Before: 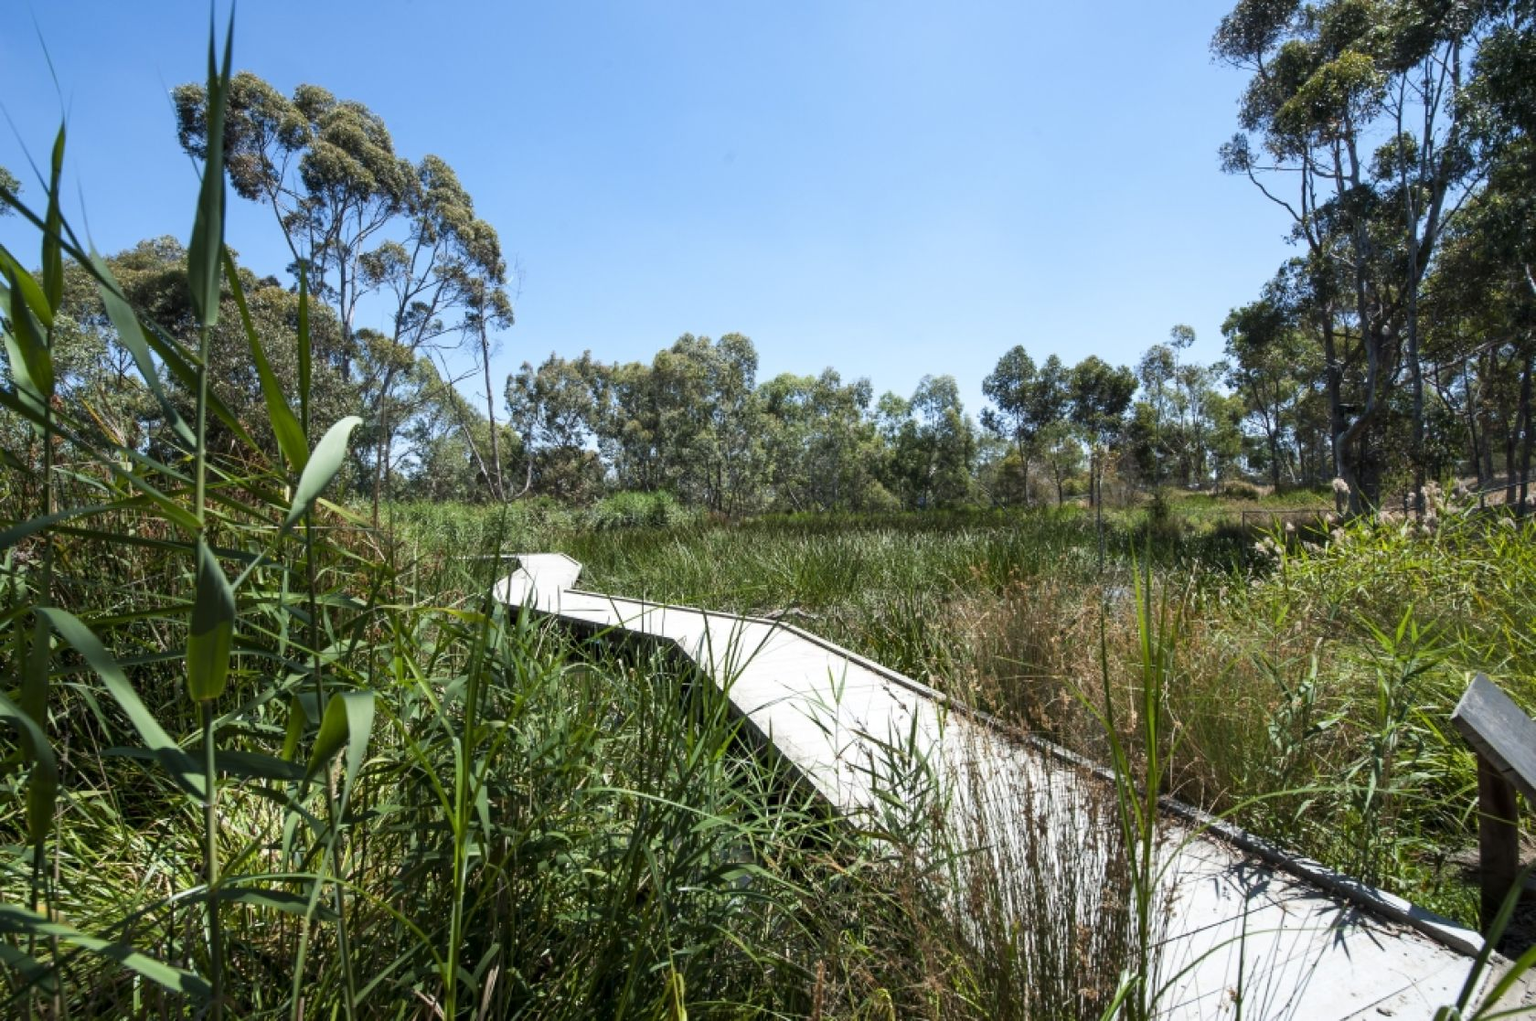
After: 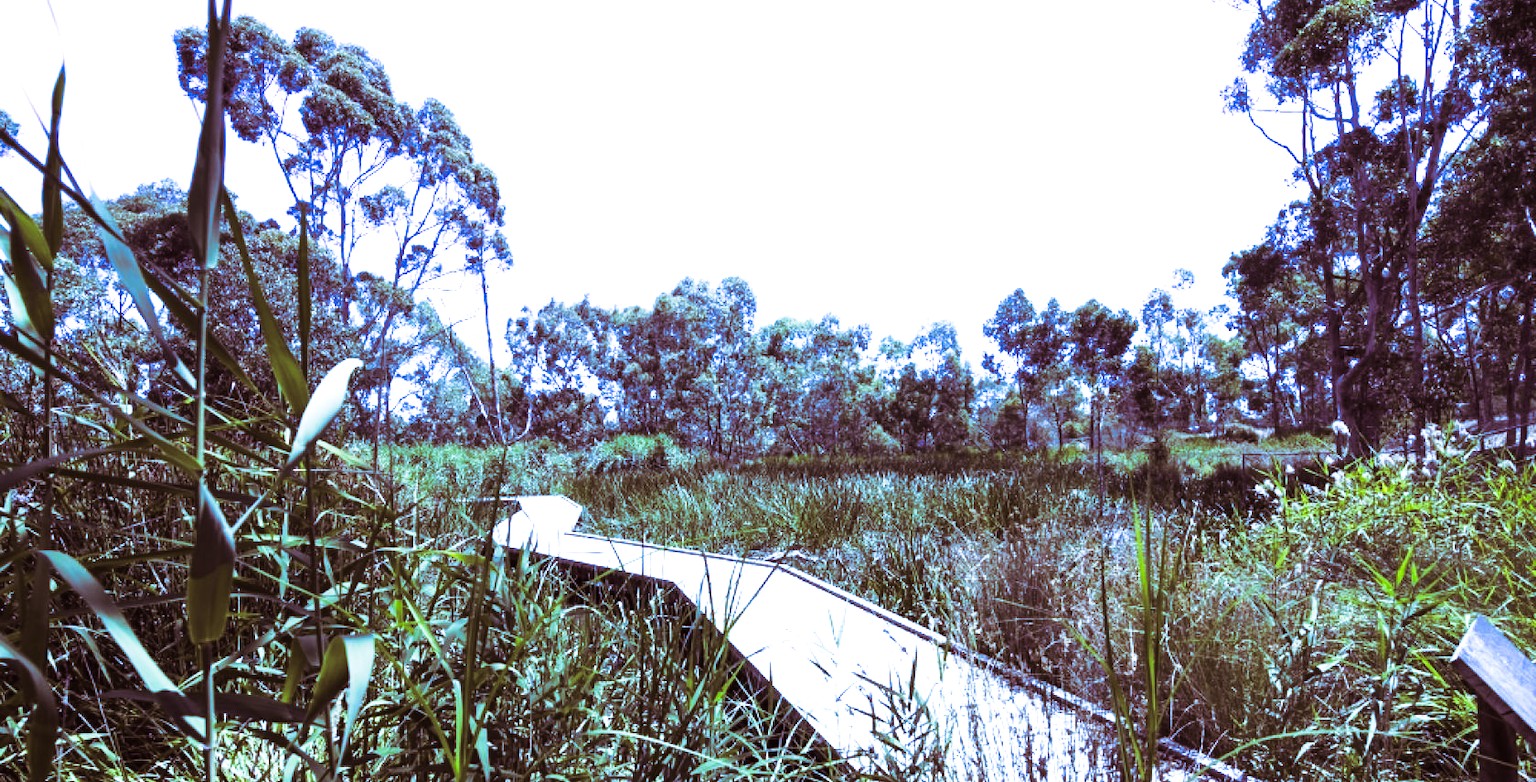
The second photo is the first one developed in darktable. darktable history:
contrast brightness saturation: contrast 0.2, brightness 0.16, saturation 0.22
crop: top 5.667%, bottom 17.637%
split-toning: on, module defaults
tone curve: curves: ch0 [(0, 0) (0.003, 0.011) (0.011, 0.019) (0.025, 0.03) (0.044, 0.045) (0.069, 0.061) (0.1, 0.085) (0.136, 0.119) (0.177, 0.159) (0.224, 0.205) (0.277, 0.261) (0.335, 0.329) (0.399, 0.407) (0.468, 0.508) (0.543, 0.606) (0.623, 0.71) (0.709, 0.815) (0.801, 0.903) (0.898, 0.957) (1, 1)], preserve colors none
white balance: red 0.766, blue 1.537
